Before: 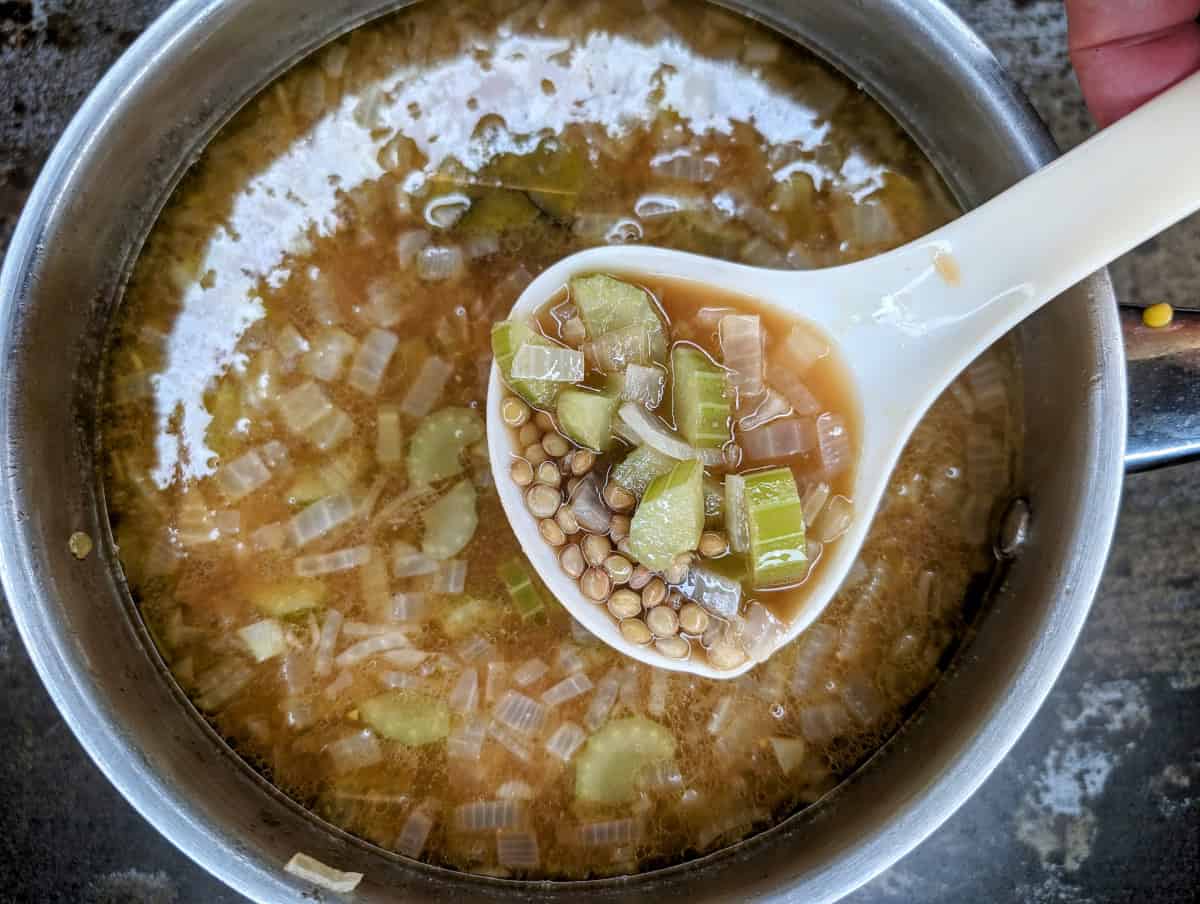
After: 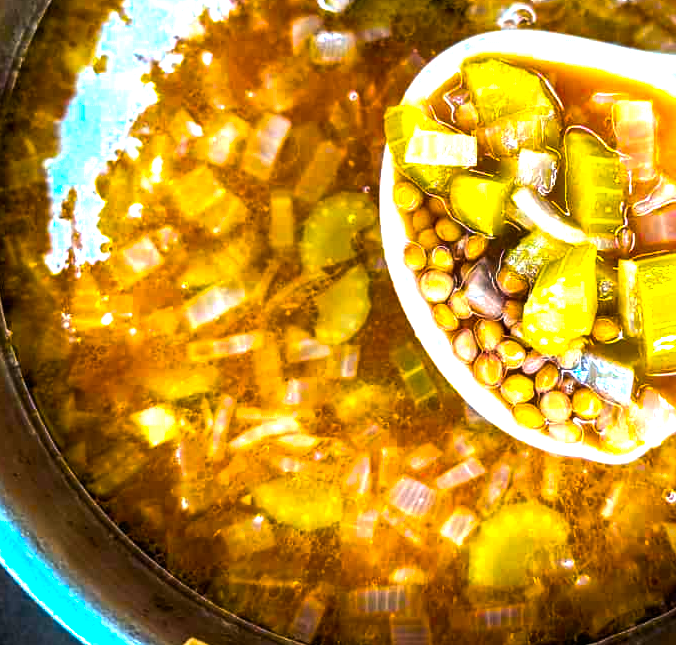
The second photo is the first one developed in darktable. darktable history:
crop: left 8.966%, top 23.852%, right 34.699%, bottom 4.703%
color balance rgb: linear chroma grading › highlights 100%, linear chroma grading › global chroma 23.41%, perceptual saturation grading › global saturation 35.38%, hue shift -10.68°, perceptual brilliance grading › highlights 47.25%, perceptual brilliance grading › mid-tones 22.2%, perceptual brilliance grading › shadows -5.93%
